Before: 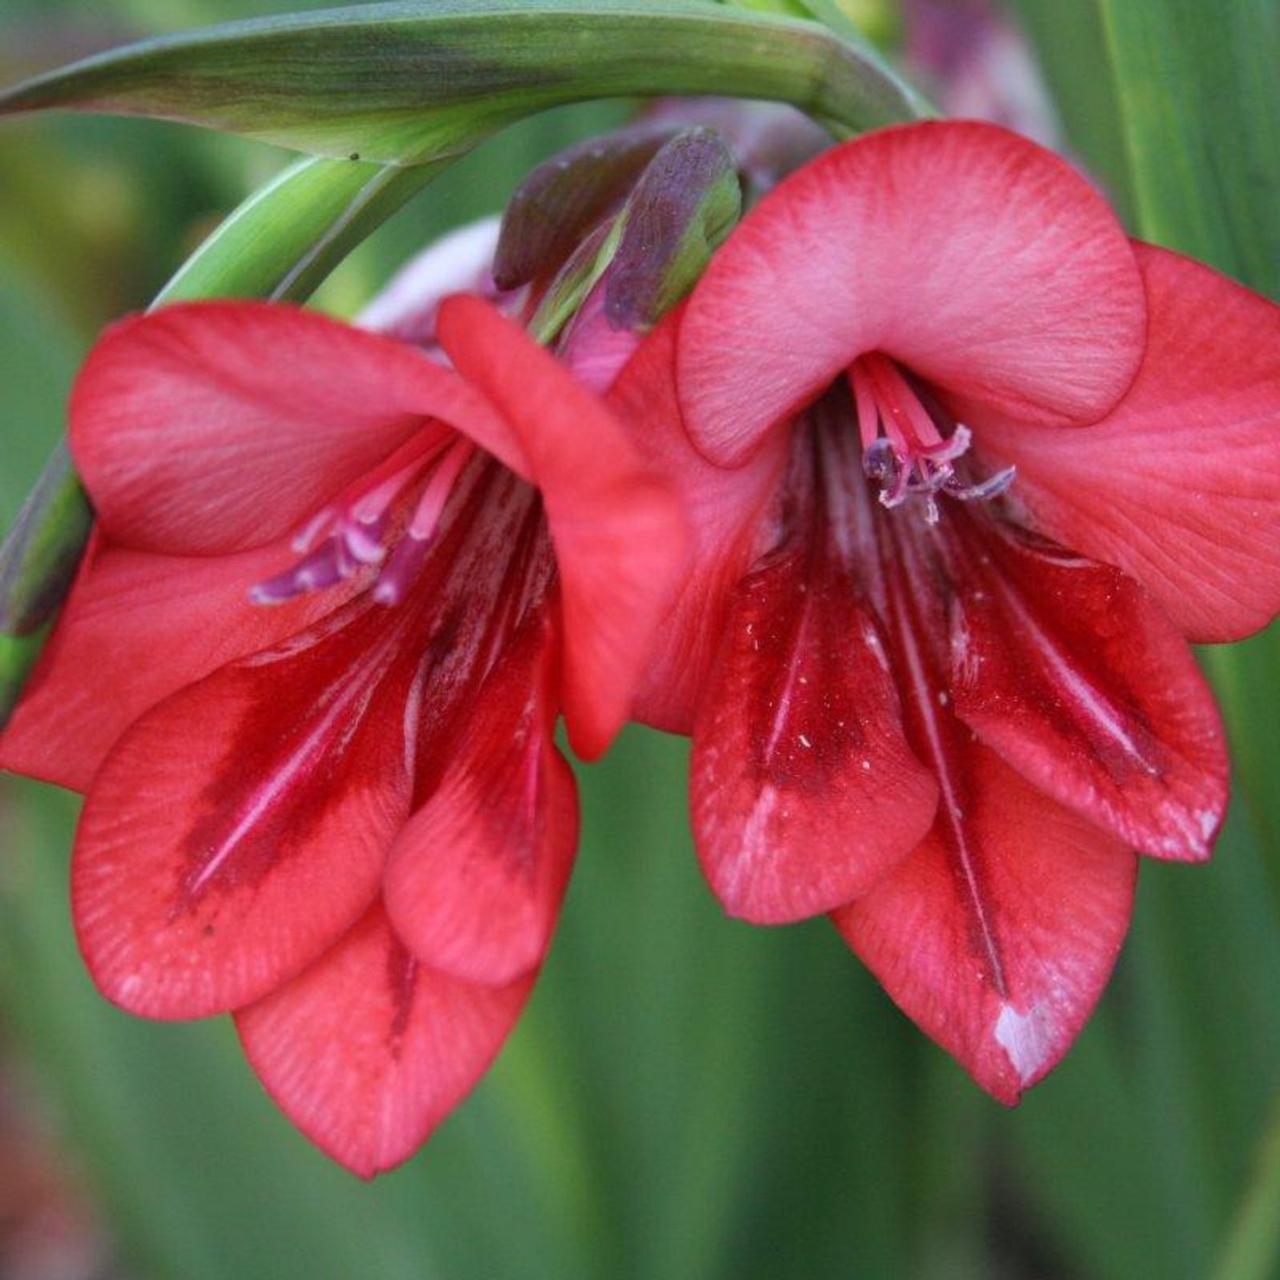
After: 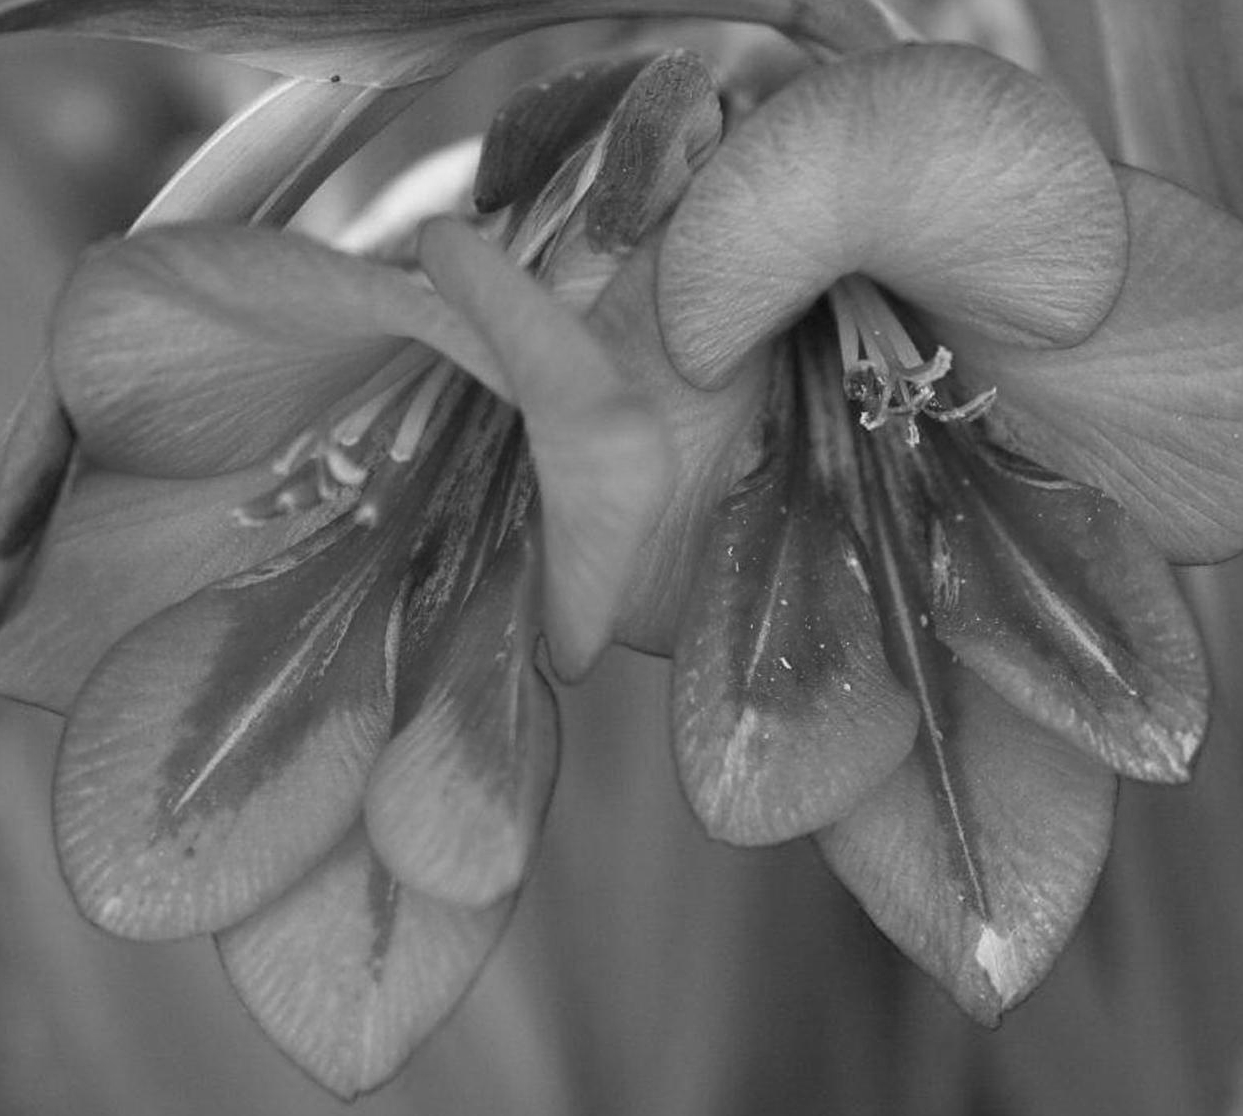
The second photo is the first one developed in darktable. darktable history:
crop: left 1.507%, top 6.147%, right 1.379%, bottom 6.637%
sharpen: on, module defaults
contrast brightness saturation: saturation -1
